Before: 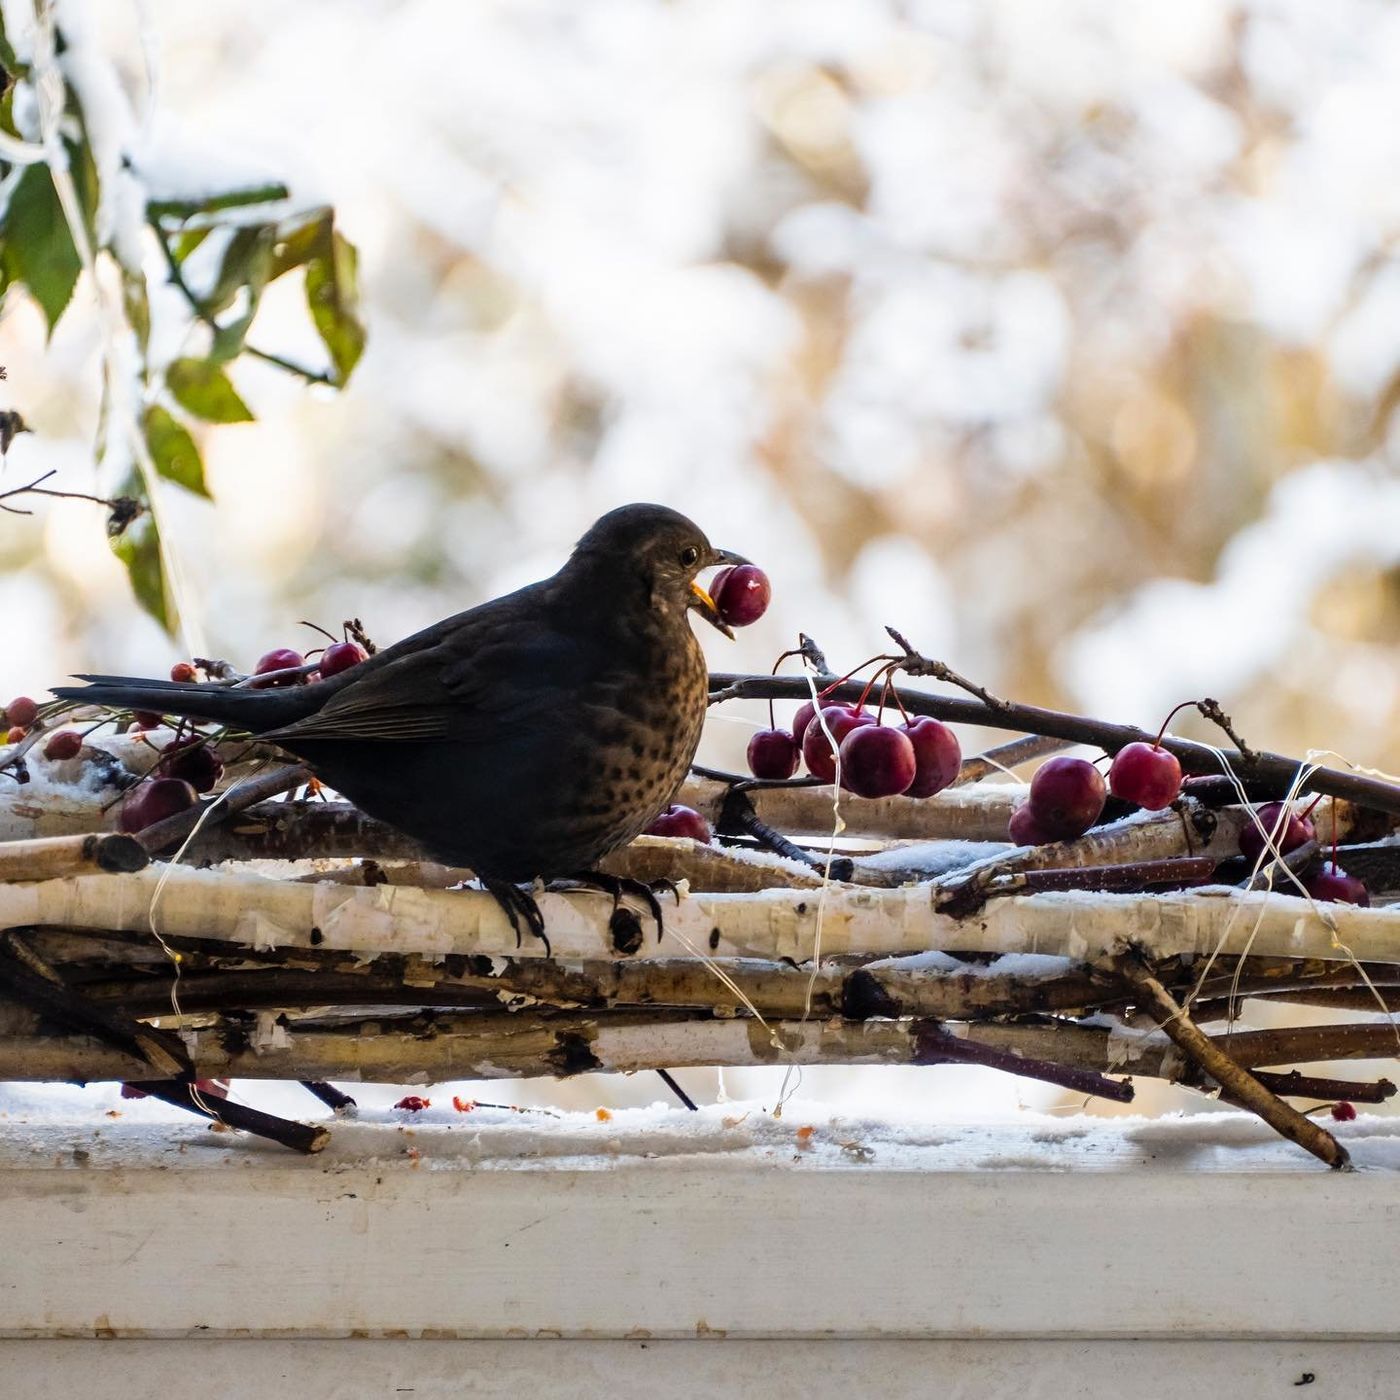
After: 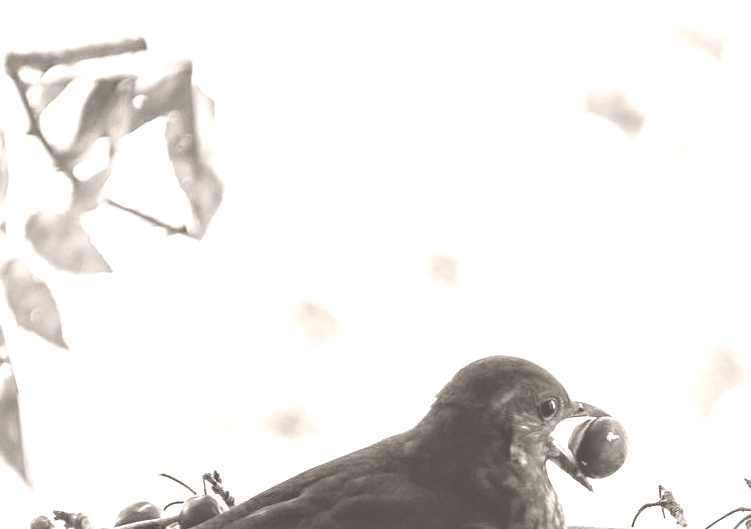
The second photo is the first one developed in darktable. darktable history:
colorize: hue 34.49°, saturation 35.33%, source mix 100%, lightness 55%, version 1
crop: left 10.121%, top 10.631%, right 36.218%, bottom 51.526%
